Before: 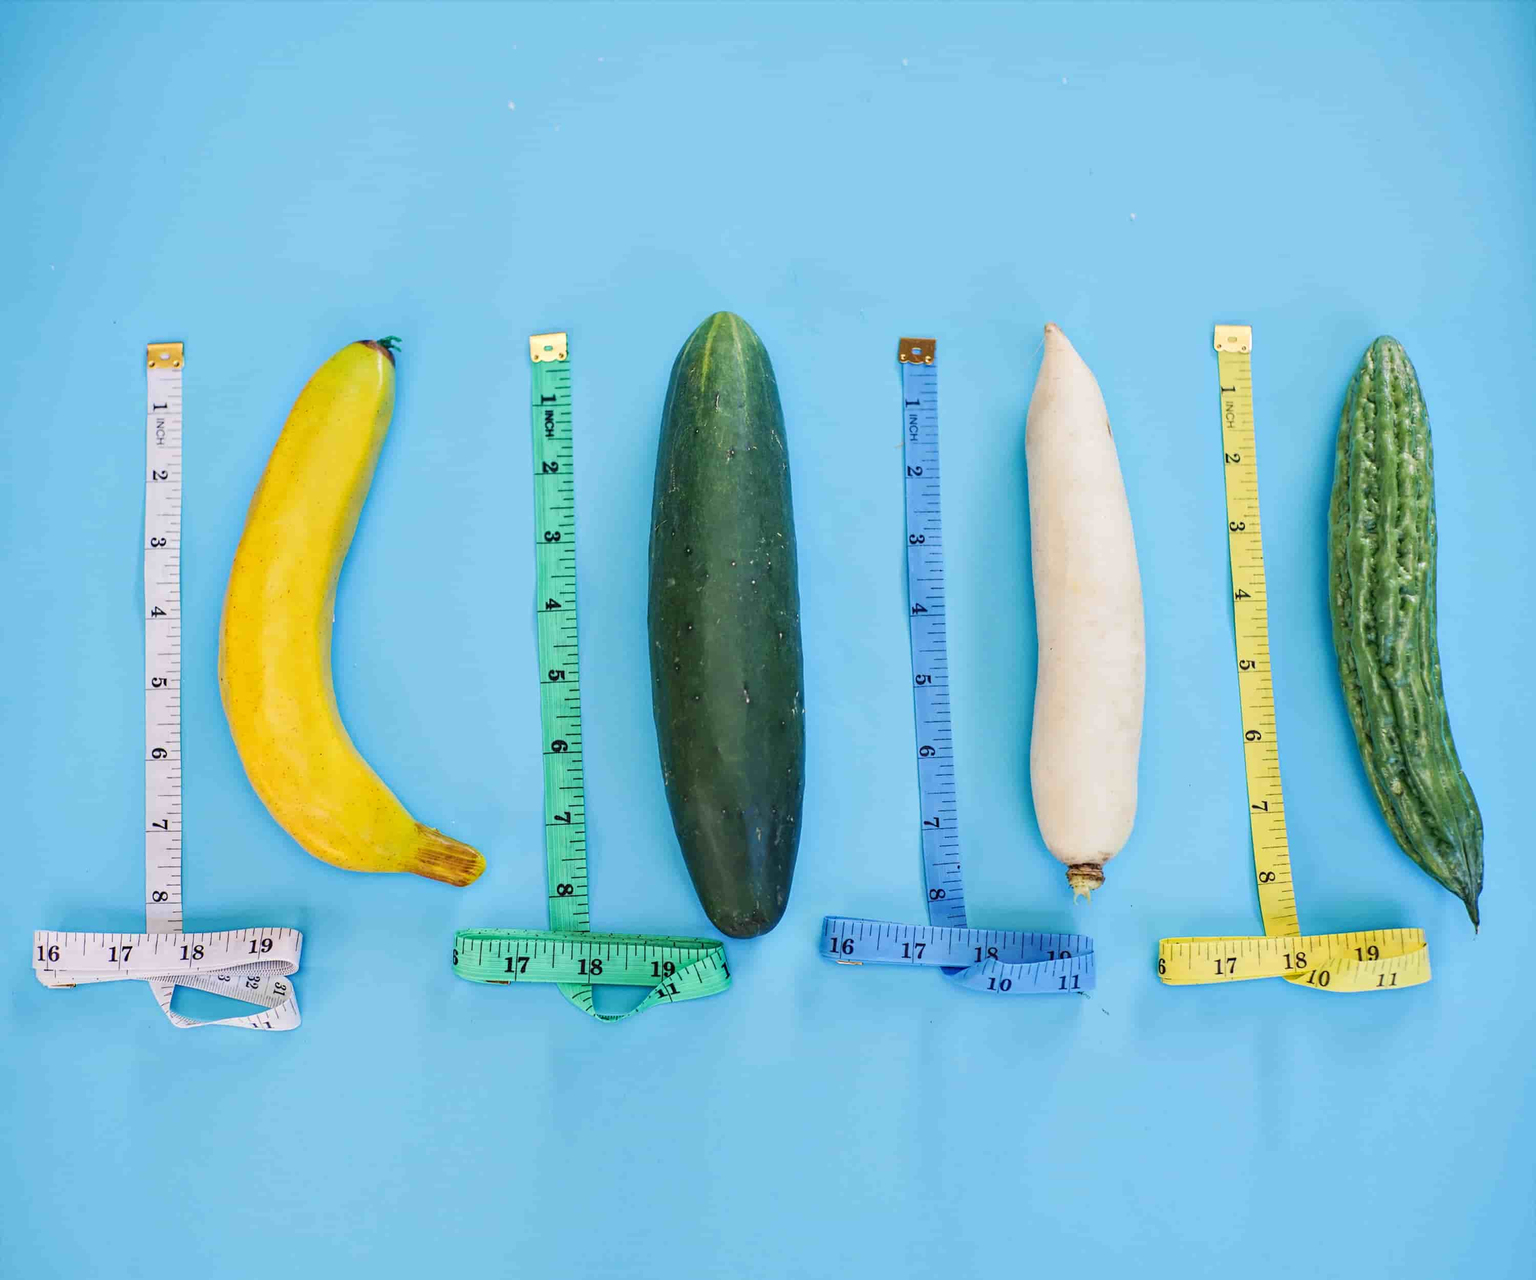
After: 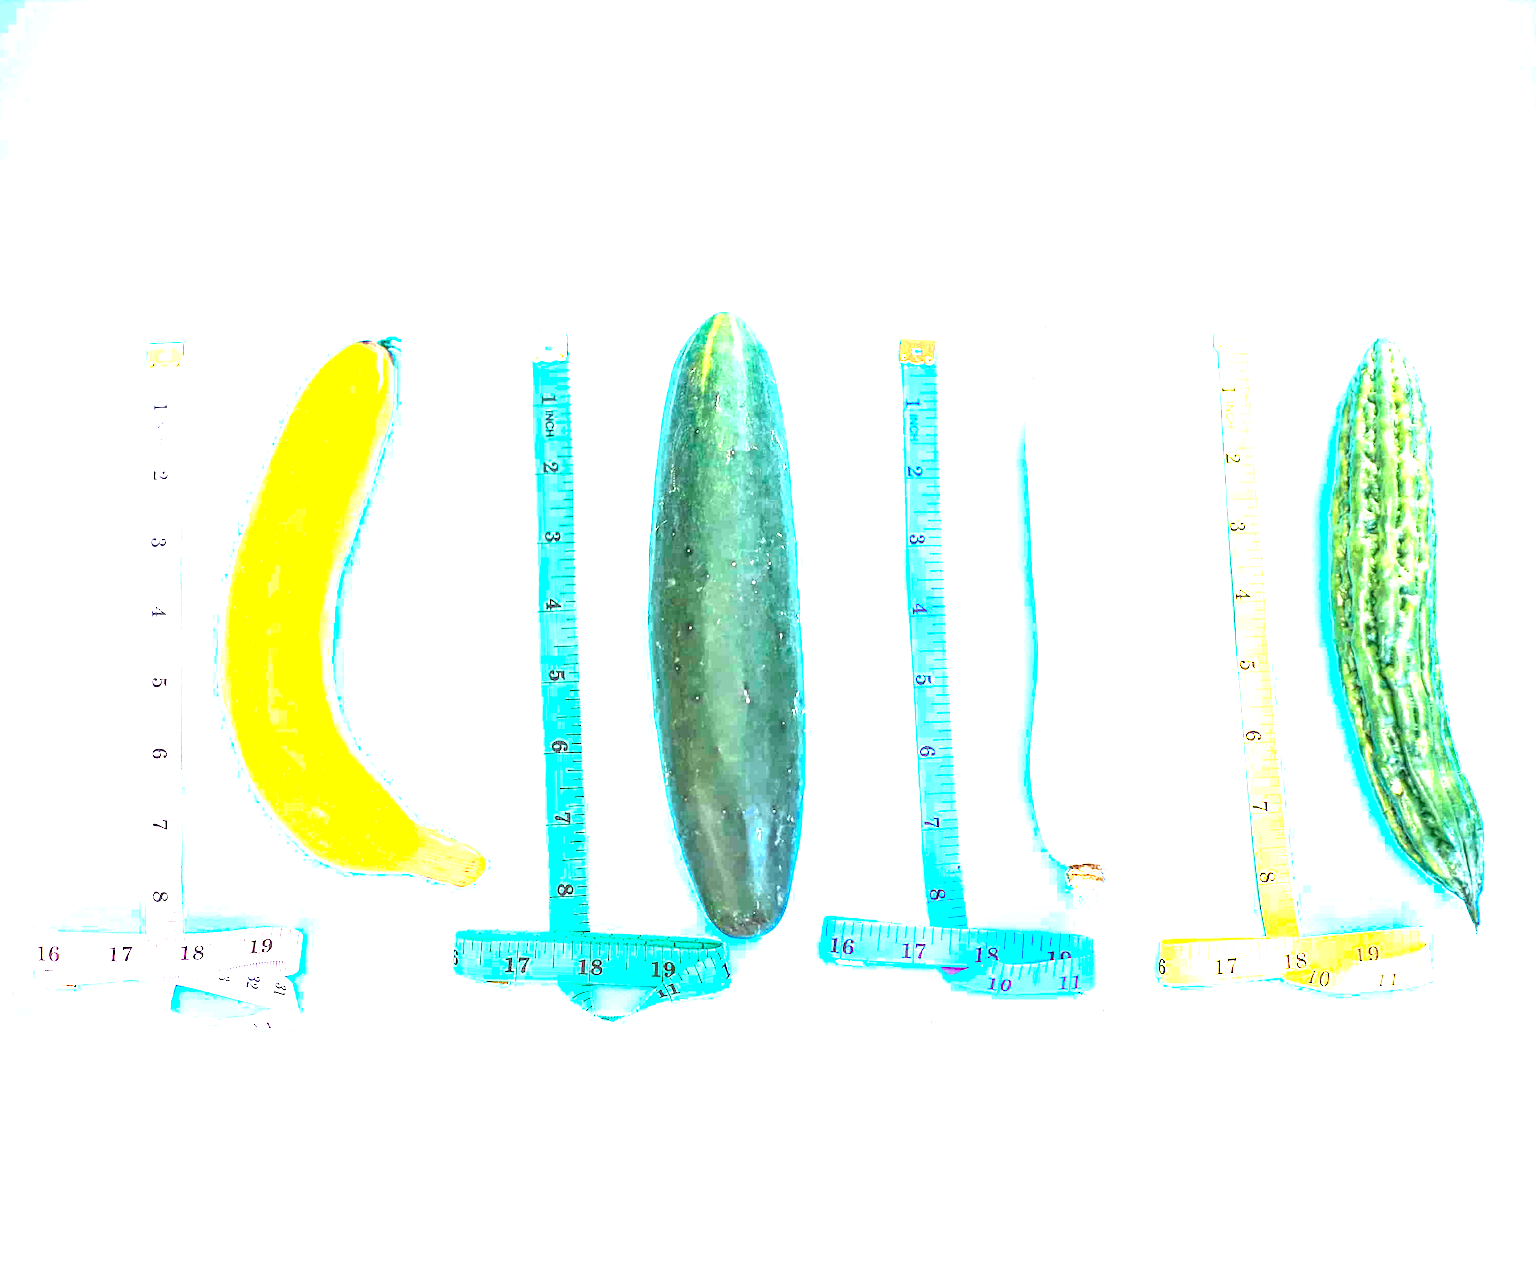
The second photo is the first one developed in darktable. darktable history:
color balance rgb: linear chroma grading › shadows -7.819%, linear chroma grading › global chroma 9.903%, perceptual saturation grading › global saturation 19.249%, perceptual brilliance grading › highlights 9.879%, perceptual brilliance grading › mid-tones 5.786%, global vibrance 20%
exposure: black level correction 0, exposure 1.888 EV, compensate highlight preservation false
color zones: curves: ch0 [(0.018, 0.548) (0.197, 0.654) (0.425, 0.447) (0.605, 0.658) (0.732, 0.579)]; ch1 [(0.105, 0.531) (0.224, 0.531) (0.386, 0.39) (0.618, 0.456) (0.732, 0.456) (0.956, 0.421)]; ch2 [(0.039, 0.583) (0.215, 0.465) (0.399, 0.544) (0.465, 0.548) (0.614, 0.447) (0.724, 0.43) (0.882, 0.623) (0.956, 0.632)]
local contrast: detail 130%
